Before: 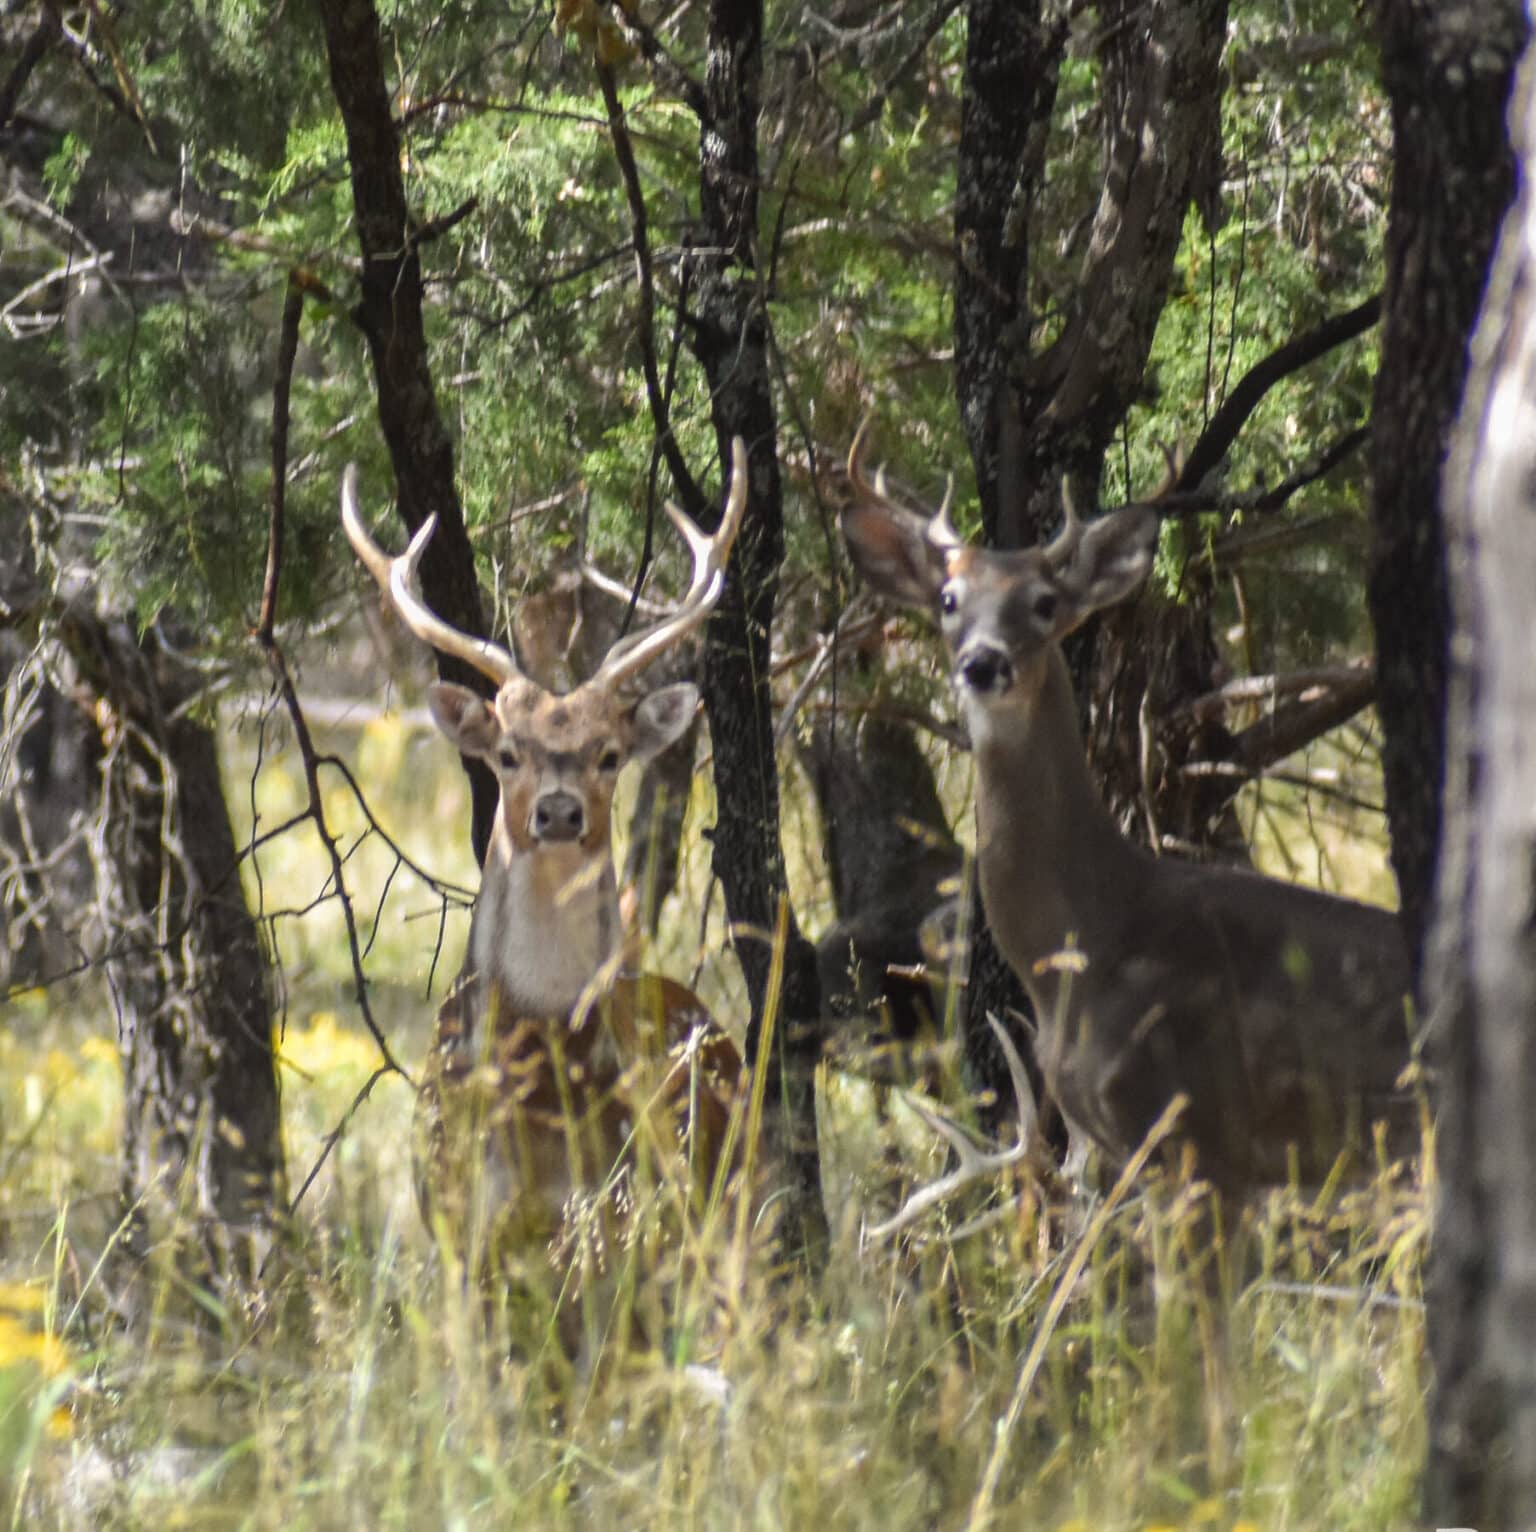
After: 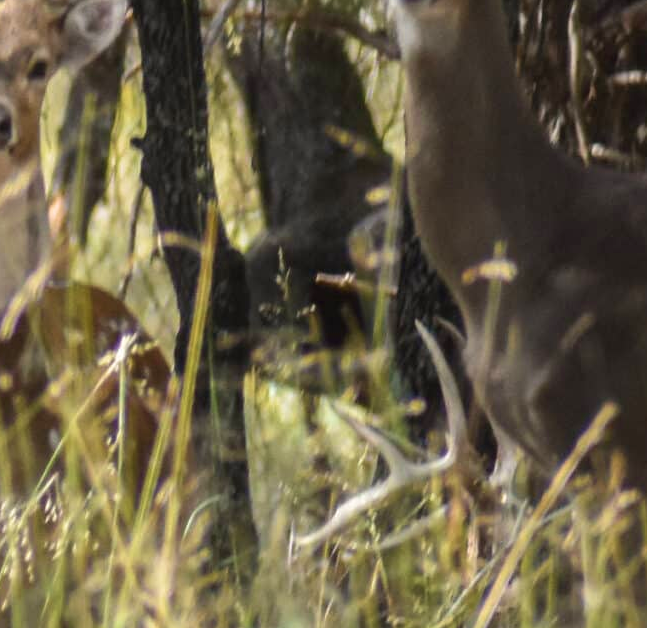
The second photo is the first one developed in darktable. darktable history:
crop: left 37.221%, top 45.169%, right 20.63%, bottom 13.777%
velvia: on, module defaults
